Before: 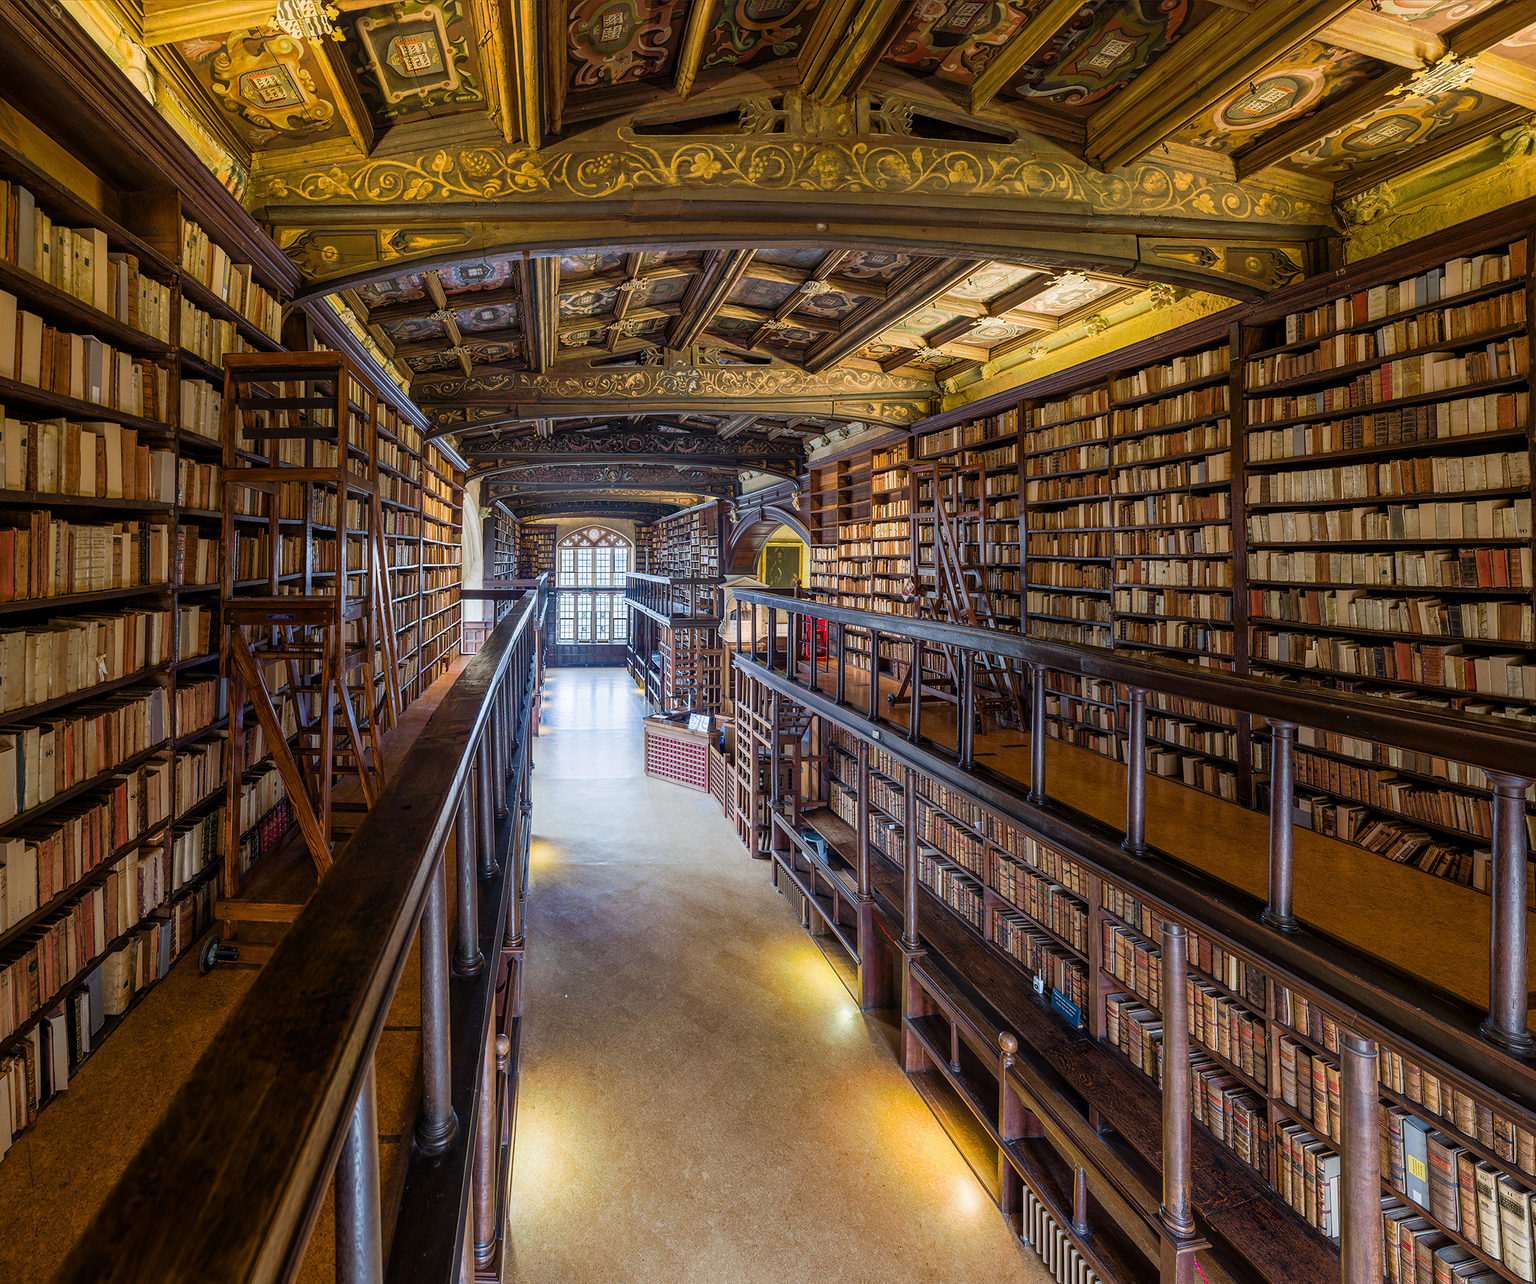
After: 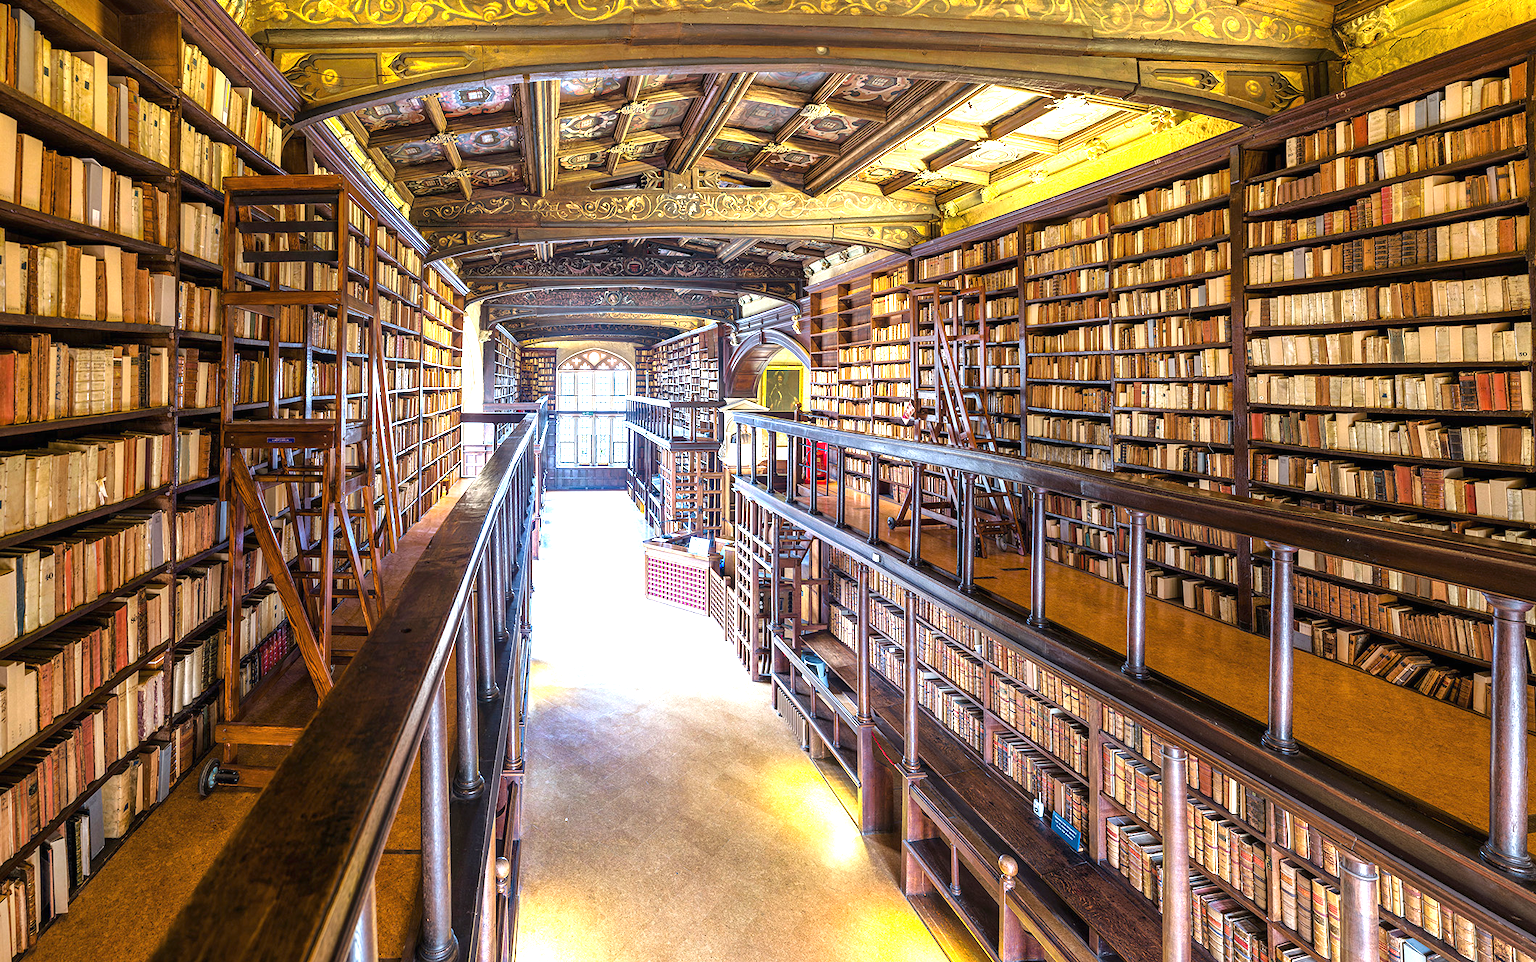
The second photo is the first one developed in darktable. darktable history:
exposure: black level correction 0, exposure 1.55 EV, compensate exposure bias true, compensate highlight preservation false
crop: top 13.819%, bottom 11.169%
